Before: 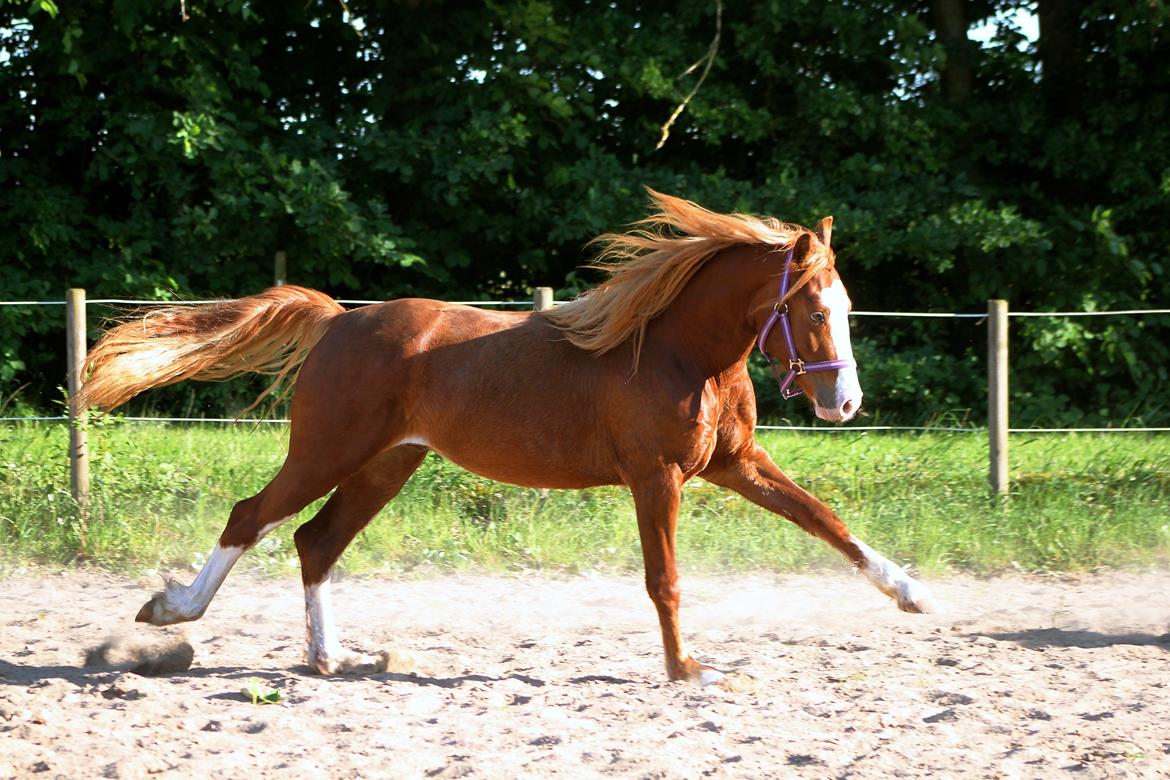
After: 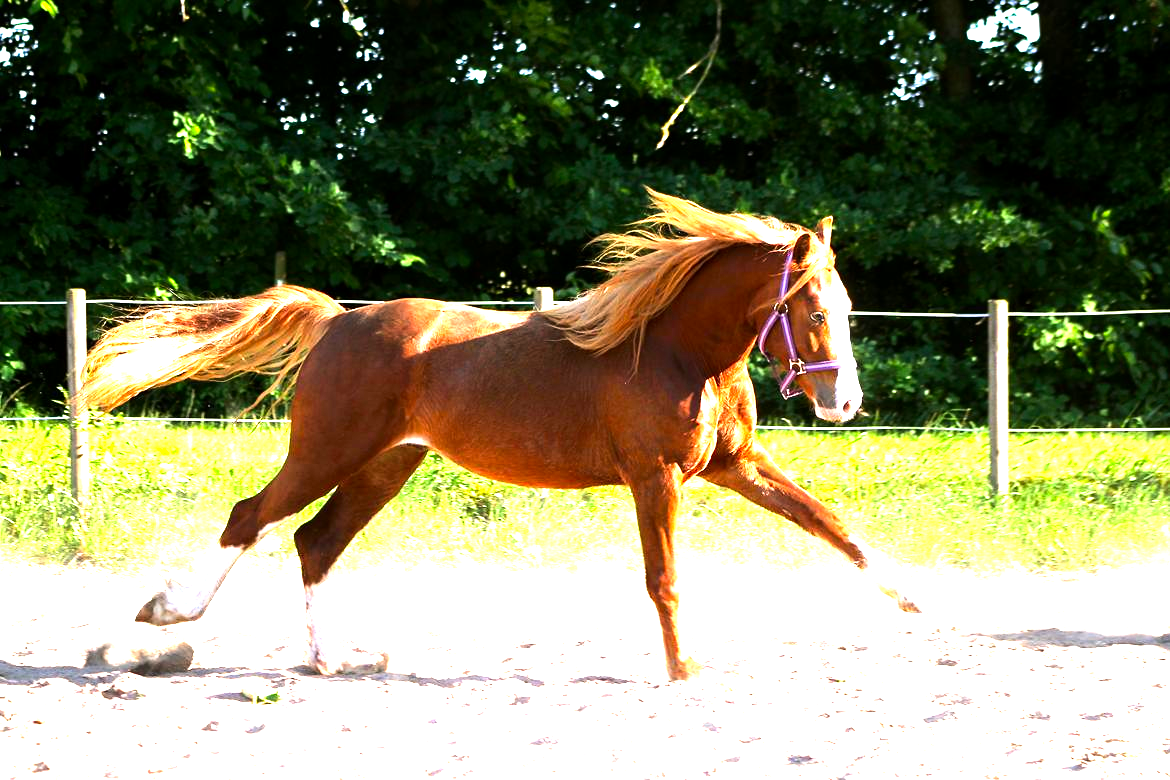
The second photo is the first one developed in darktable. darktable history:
color correction: highlights a* 3.27, highlights b* 1.99, saturation 1.24
tone equalizer: -8 EV -1.11 EV, -7 EV -1.02 EV, -6 EV -0.895 EV, -5 EV -0.598 EV, -3 EV 0.575 EV, -2 EV 0.852 EV, -1 EV 1.01 EV, +0 EV 1.06 EV, edges refinement/feathering 500, mask exposure compensation -1.57 EV, preserve details guided filter
exposure: black level correction 0.001, exposure 0.955 EV, compensate exposure bias true, compensate highlight preservation false
